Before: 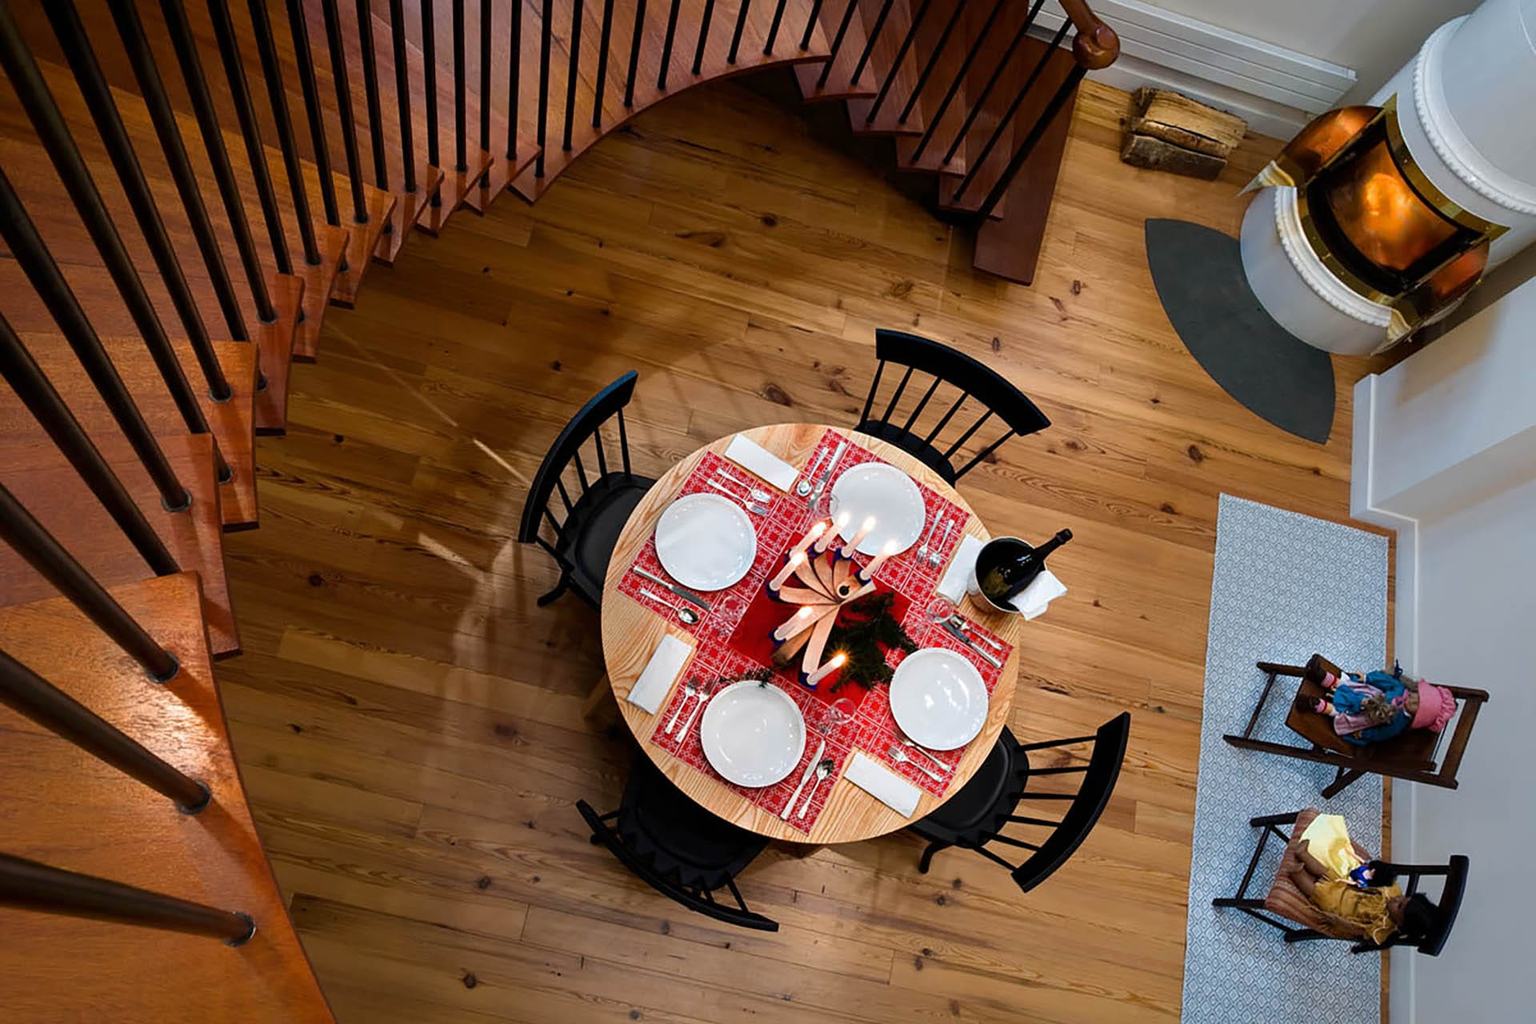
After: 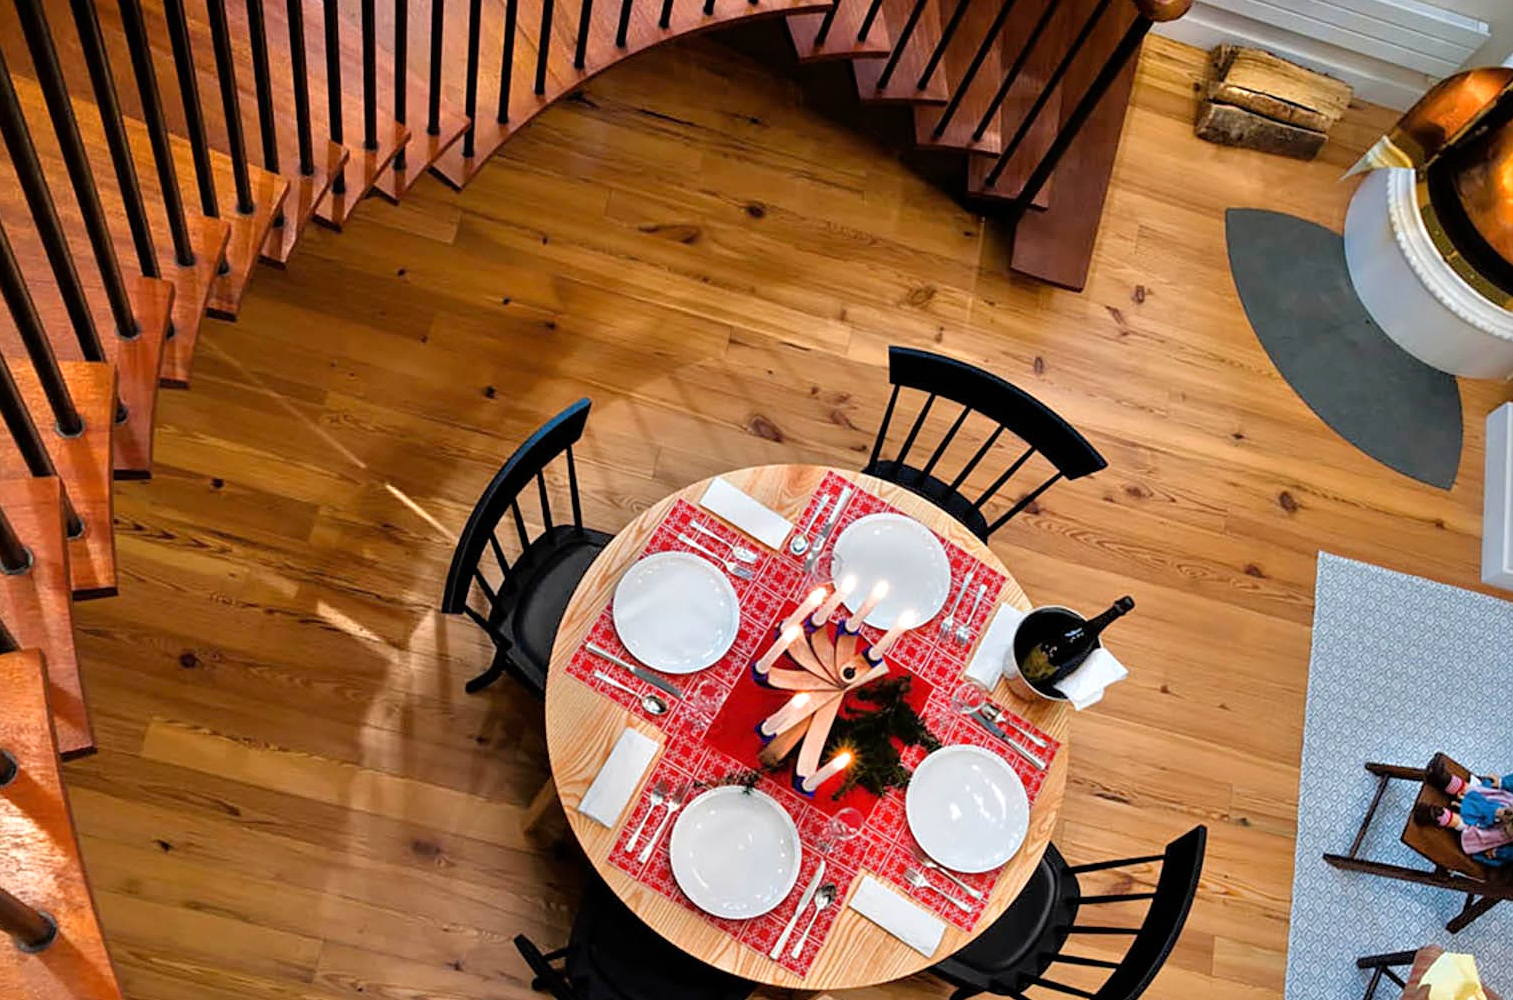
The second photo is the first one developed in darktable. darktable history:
crop and rotate: left 10.77%, top 5.1%, right 10.41%, bottom 16.76%
tone equalizer: -7 EV 0.15 EV, -6 EV 0.6 EV, -5 EV 1.15 EV, -4 EV 1.33 EV, -3 EV 1.15 EV, -2 EV 0.6 EV, -1 EV 0.15 EV, mask exposure compensation -0.5 EV
